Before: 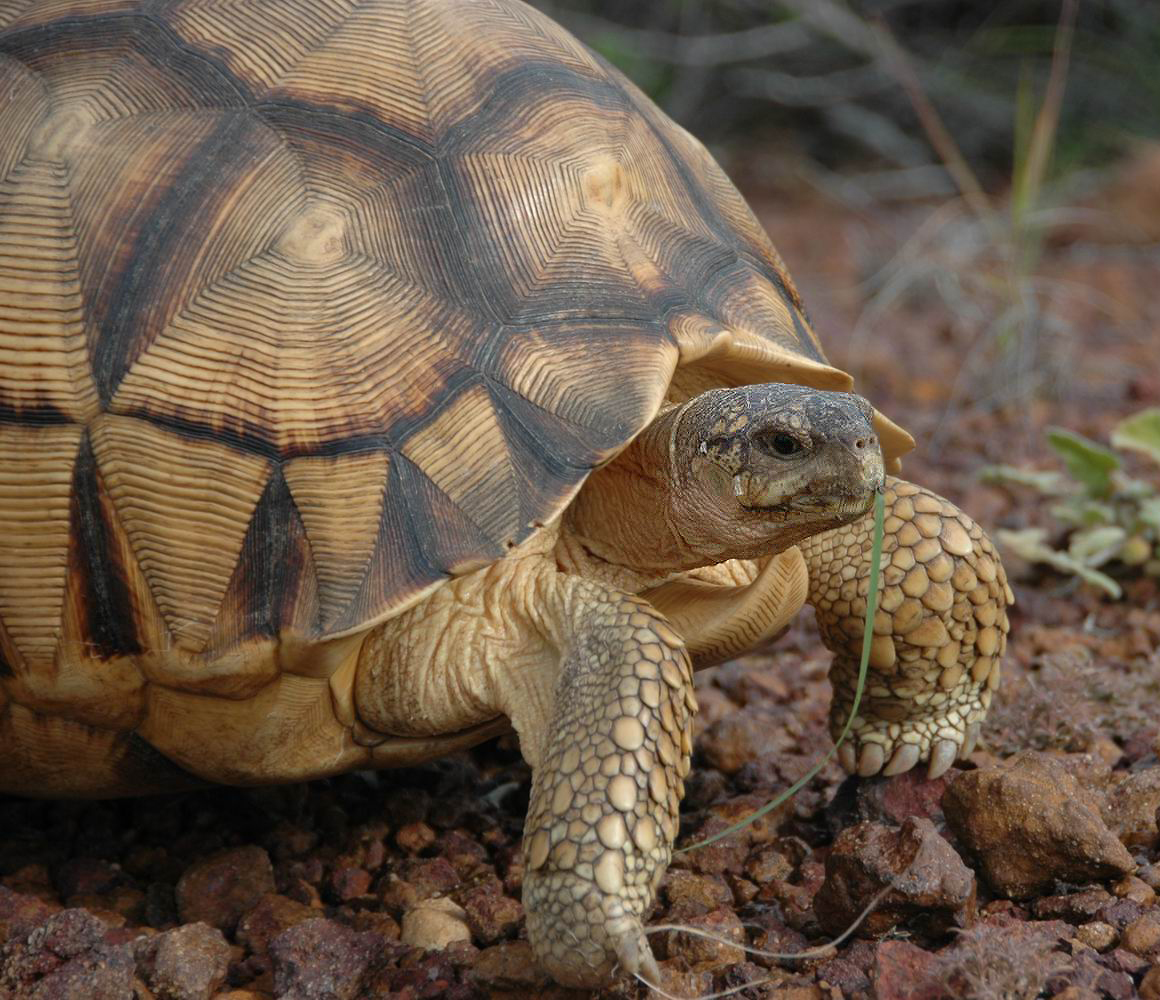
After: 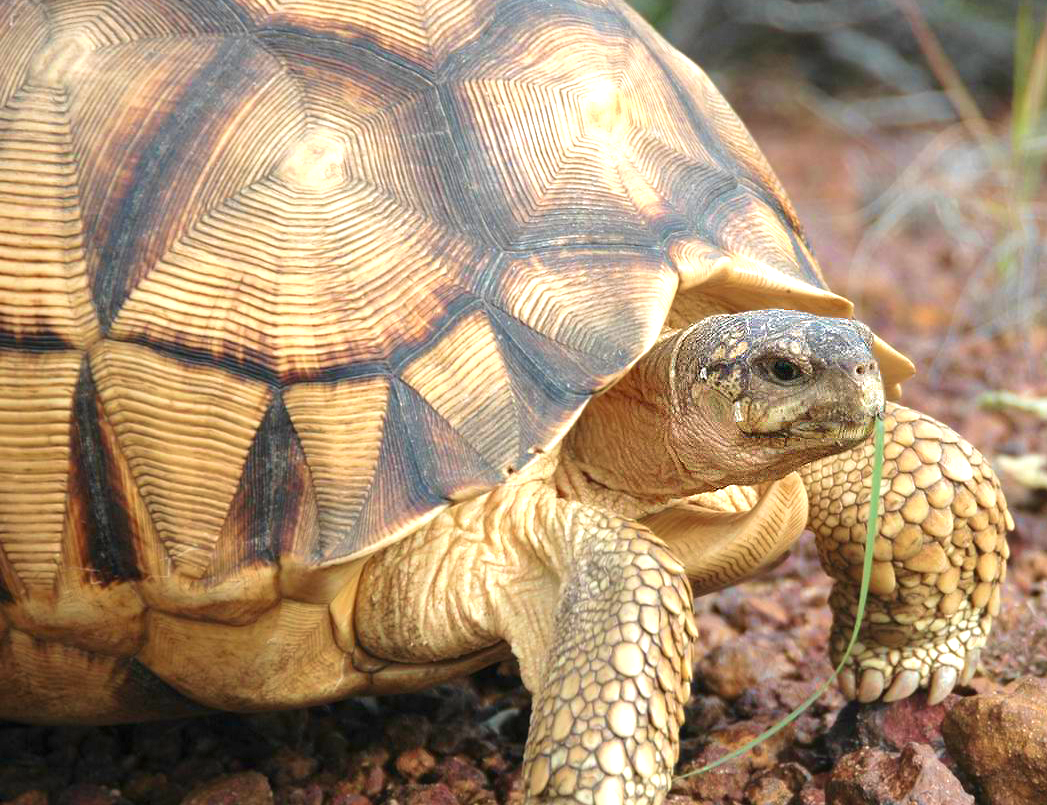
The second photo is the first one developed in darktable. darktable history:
exposure: black level correction 0, exposure 1.3 EV, compensate exposure bias true, compensate highlight preservation false
crop: top 7.49%, right 9.717%, bottom 11.943%
velvia: on, module defaults
